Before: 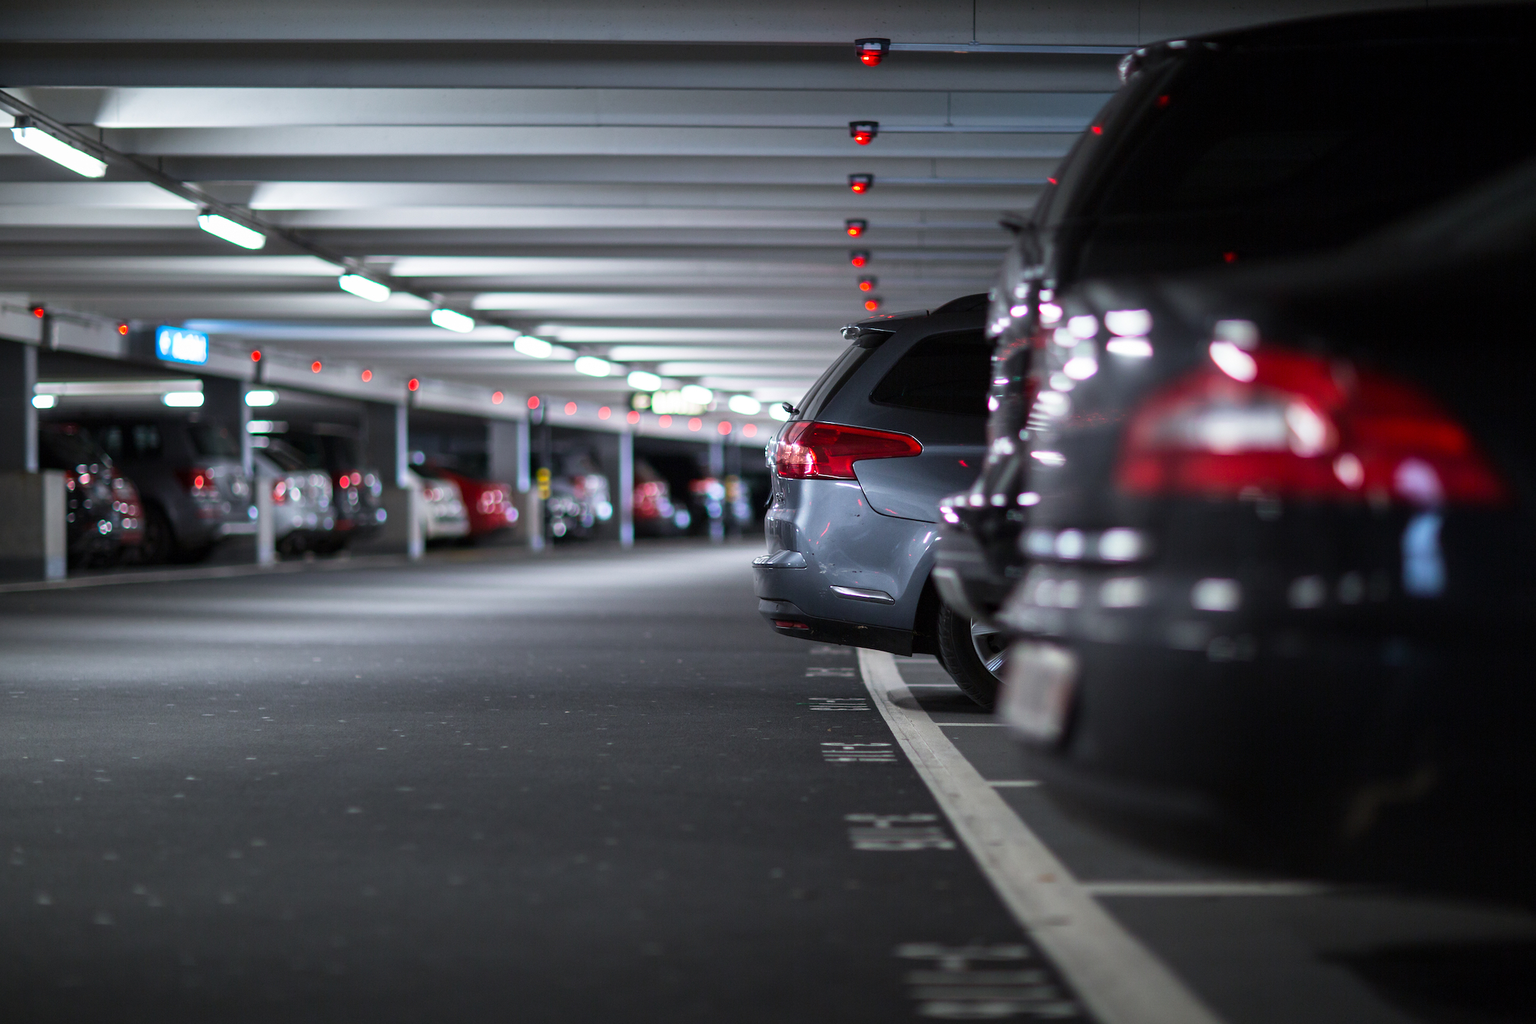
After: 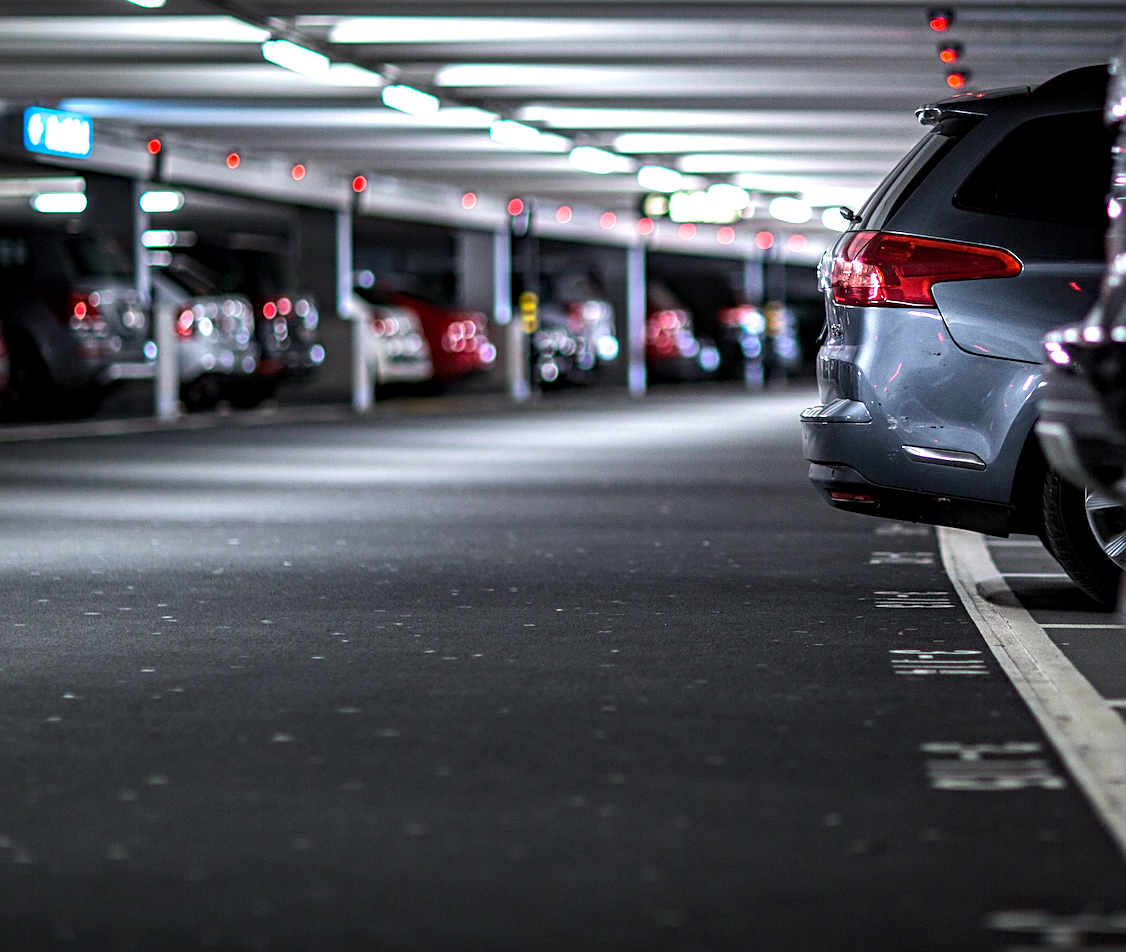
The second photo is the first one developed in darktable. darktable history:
exposure: black level correction 0.001, compensate highlight preservation false
sharpen: on, module defaults
tone equalizer: -8 EV -0.417 EV, -7 EV -0.389 EV, -6 EV -0.333 EV, -5 EV -0.222 EV, -3 EV 0.222 EV, -2 EV 0.333 EV, -1 EV 0.389 EV, +0 EV 0.417 EV, edges refinement/feathering 500, mask exposure compensation -1.57 EV, preserve details no
crop: left 8.966%, top 23.852%, right 34.699%, bottom 4.703%
haze removal: compatibility mode true, adaptive false
local contrast: detail 130%
